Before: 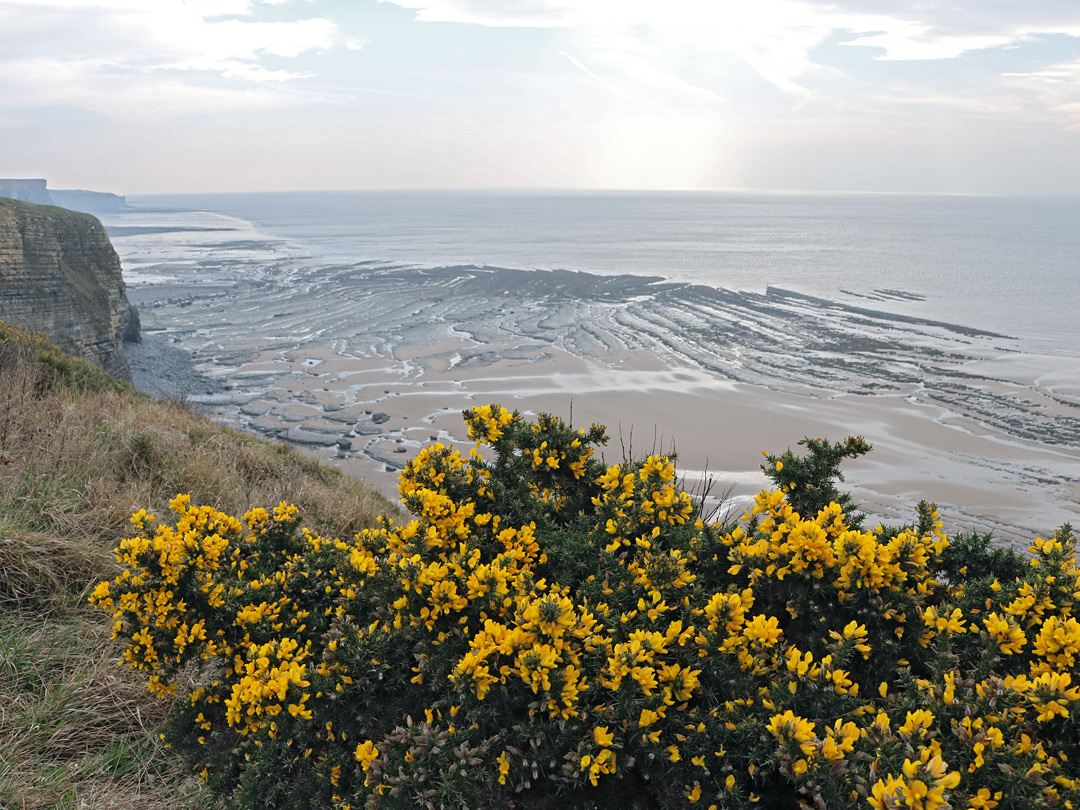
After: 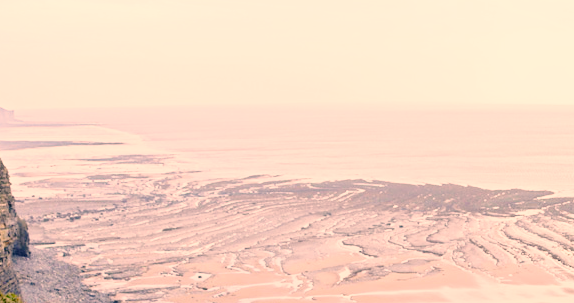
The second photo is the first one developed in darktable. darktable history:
crop: left 10.287%, top 10.626%, right 36.529%, bottom 51.964%
color correction: highlights a* 21.83, highlights b* 22.32
base curve: curves: ch0 [(0, 0) (0.028, 0.03) (0.121, 0.232) (0.46, 0.748) (0.859, 0.968) (1, 1)], preserve colors none
exposure: black level correction 0.023, exposure 0.185 EV, compensate exposure bias true, compensate highlight preservation false
